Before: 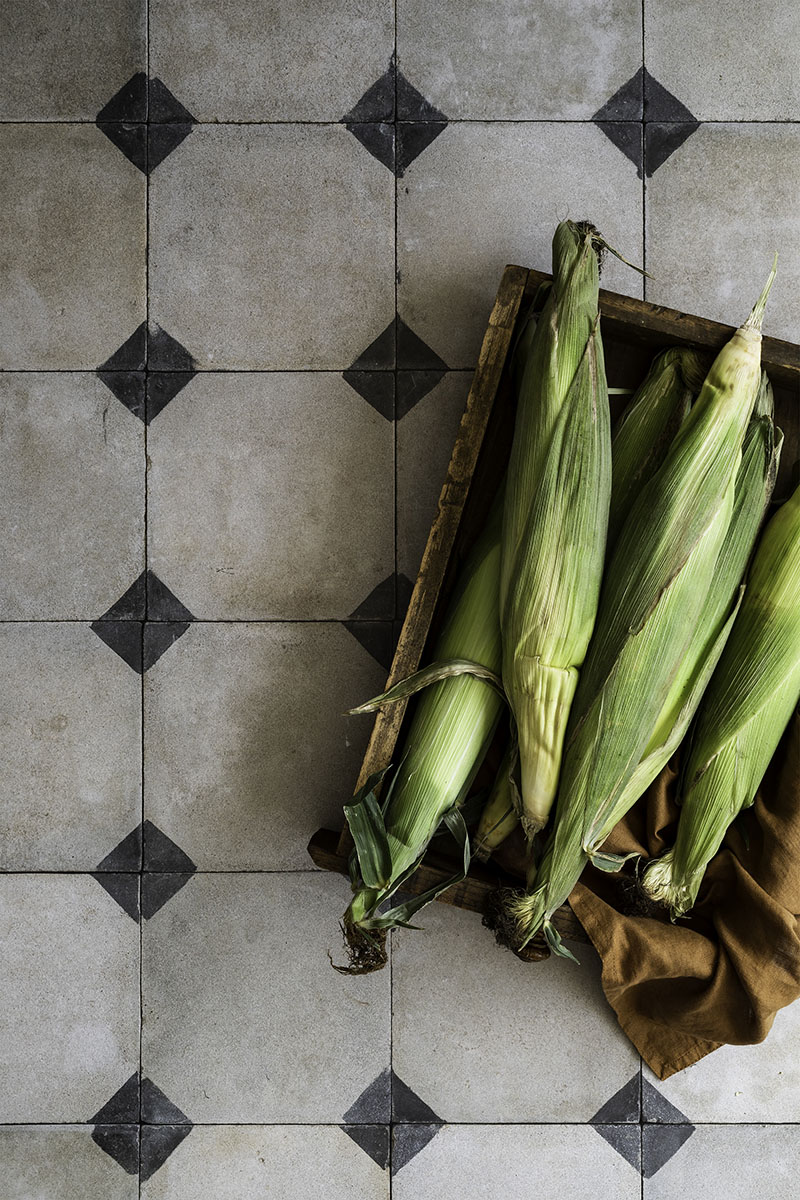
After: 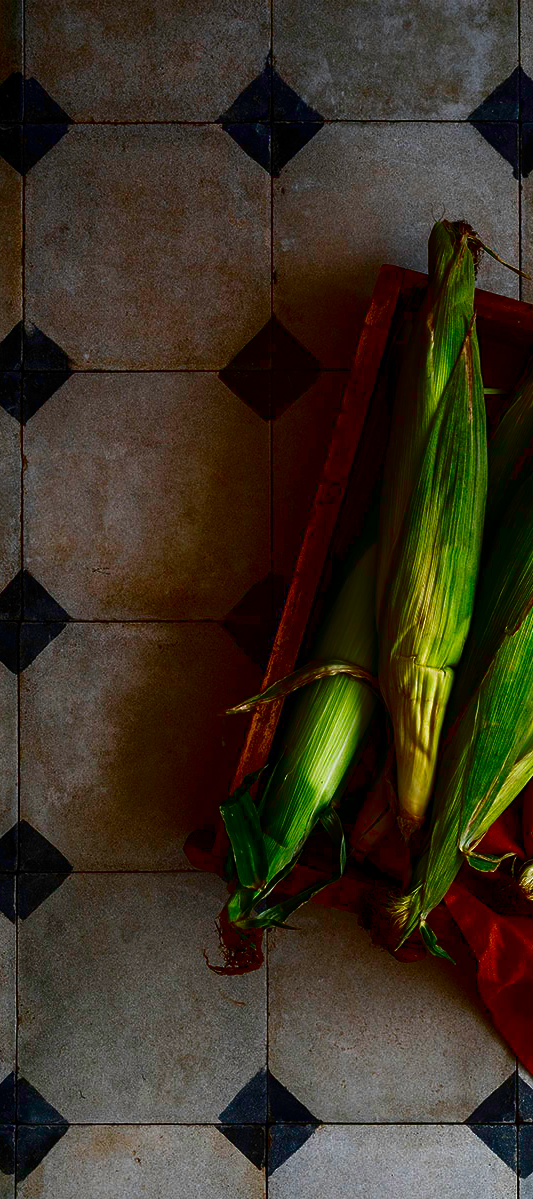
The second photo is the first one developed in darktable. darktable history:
contrast brightness saturation: brightness -1, saturation 1
crop and rotate: left 15.546%, right 17.787%
